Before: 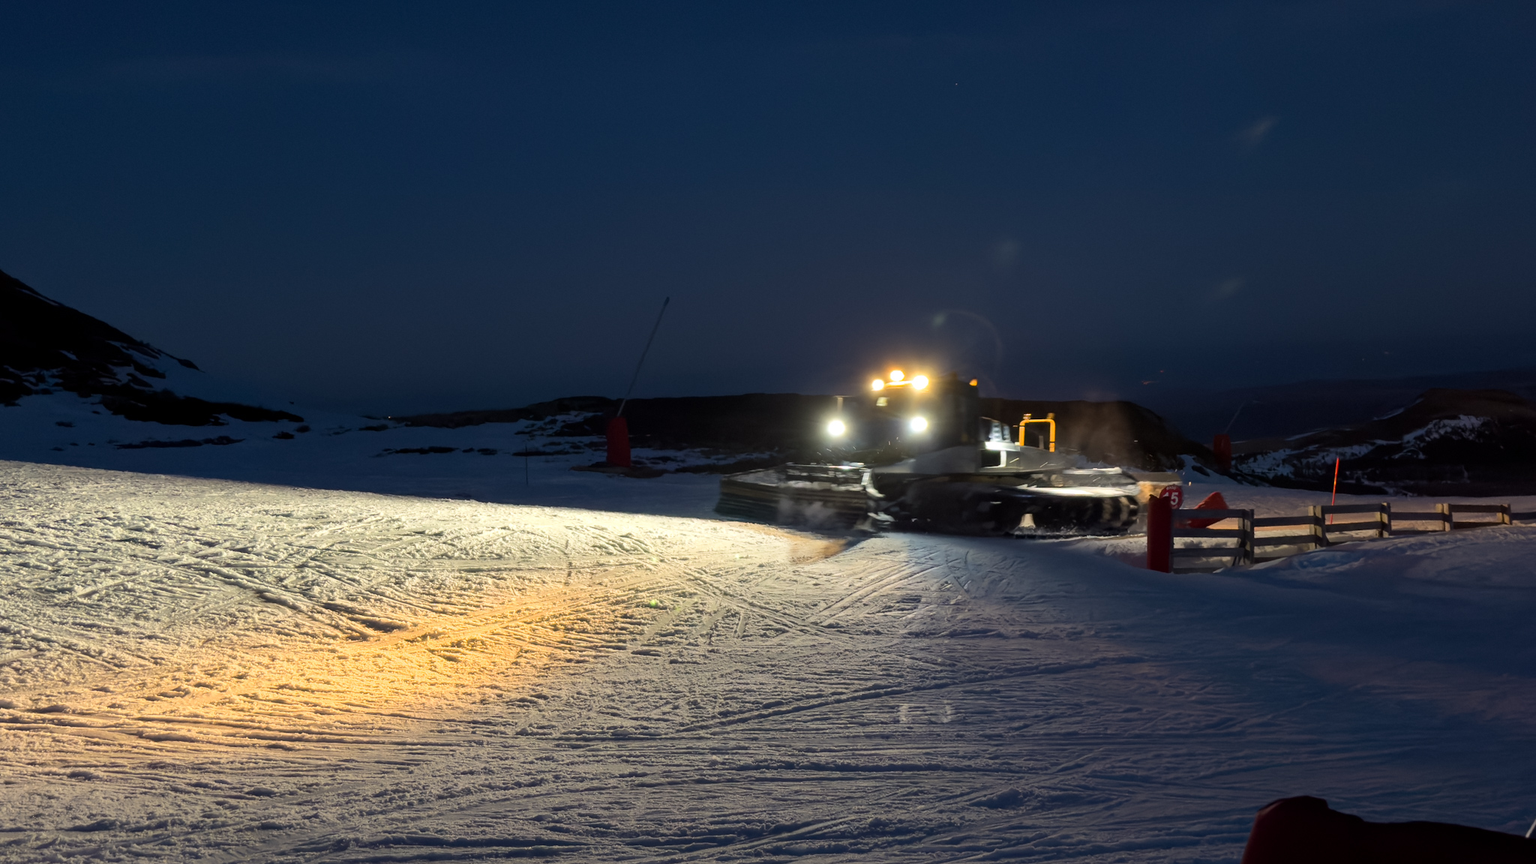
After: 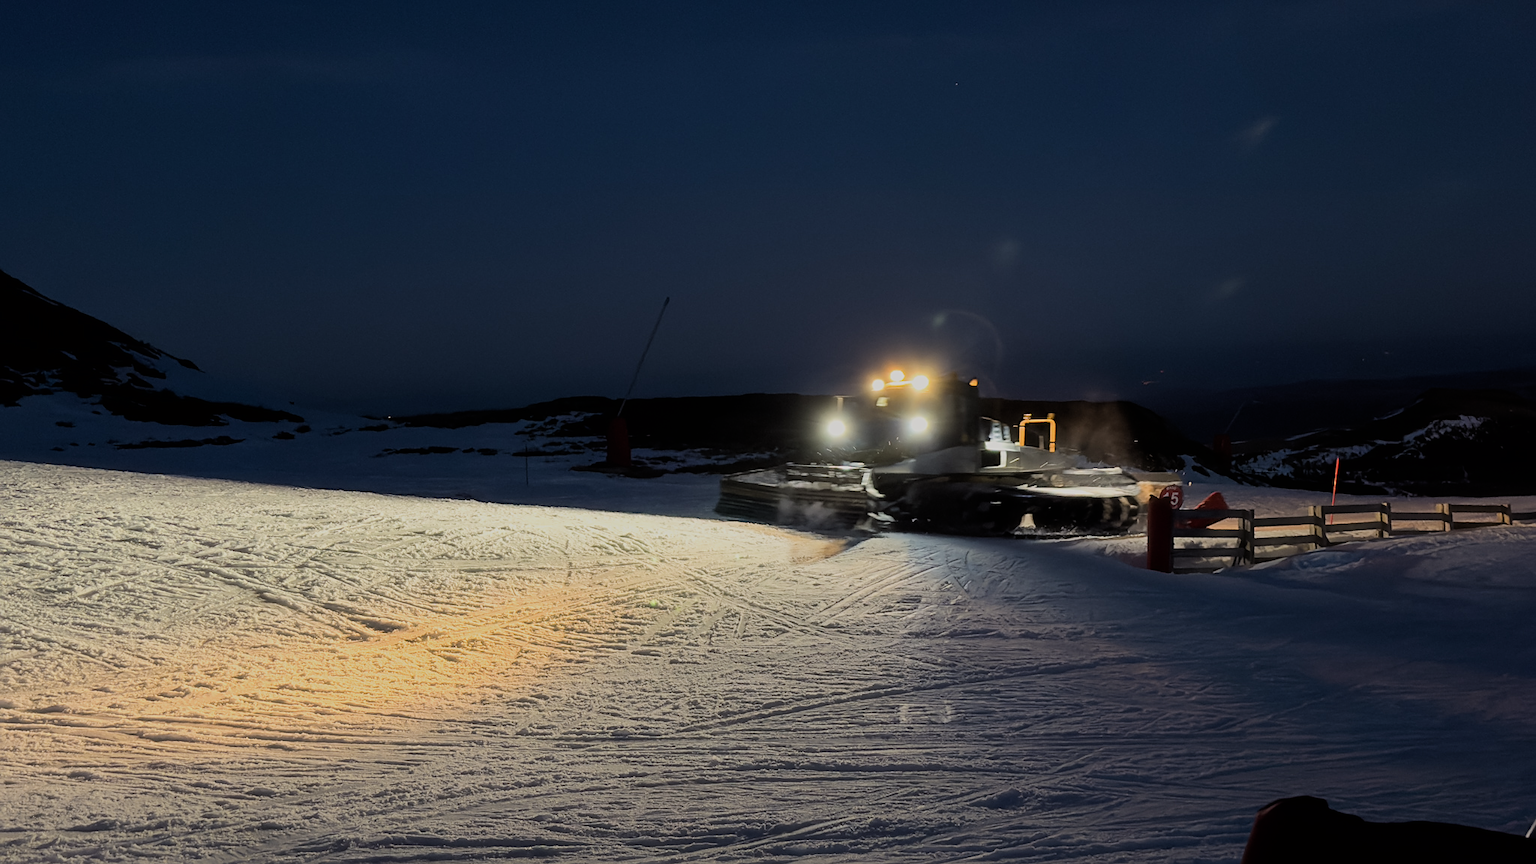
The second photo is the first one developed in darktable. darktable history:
sharpen: on, module defaults
filmic rgb: black relative exposure -7.43 EV, white relative exposure 4.85 EV, hardness 3.4
haze removal: strength -0.112, compatibility mode true, adaptive false
